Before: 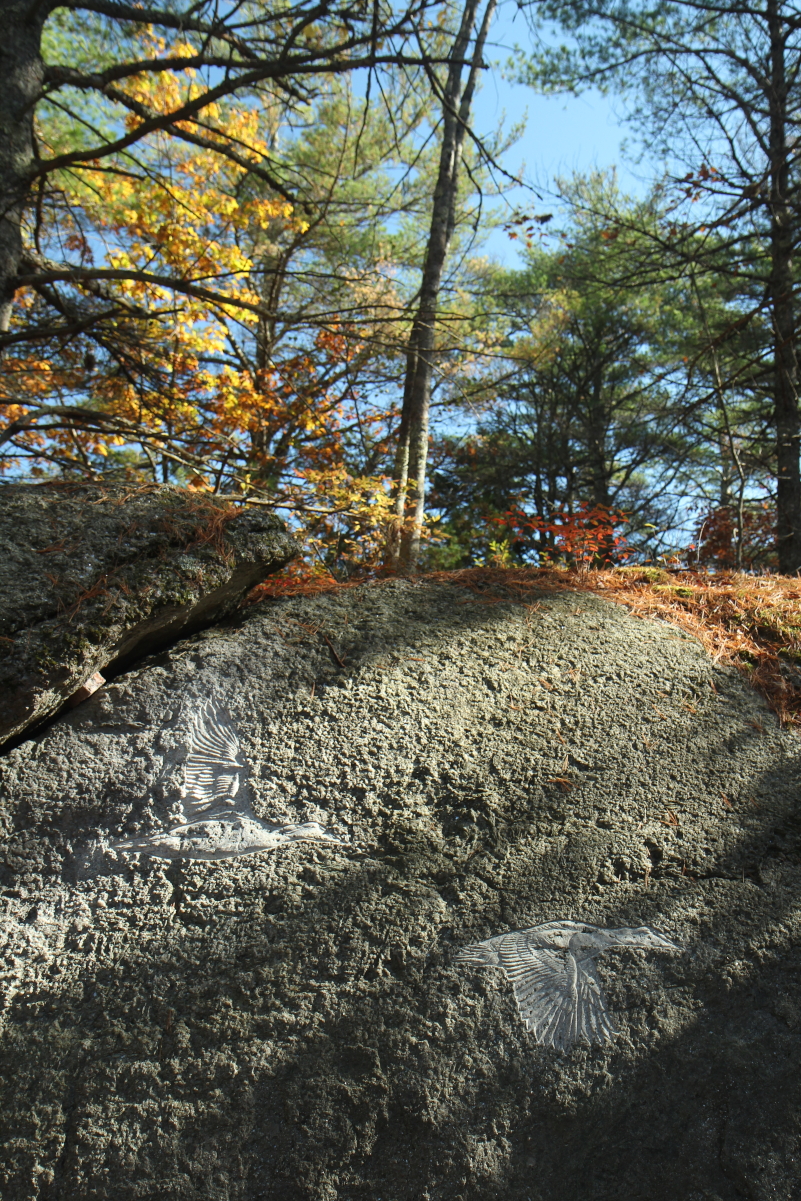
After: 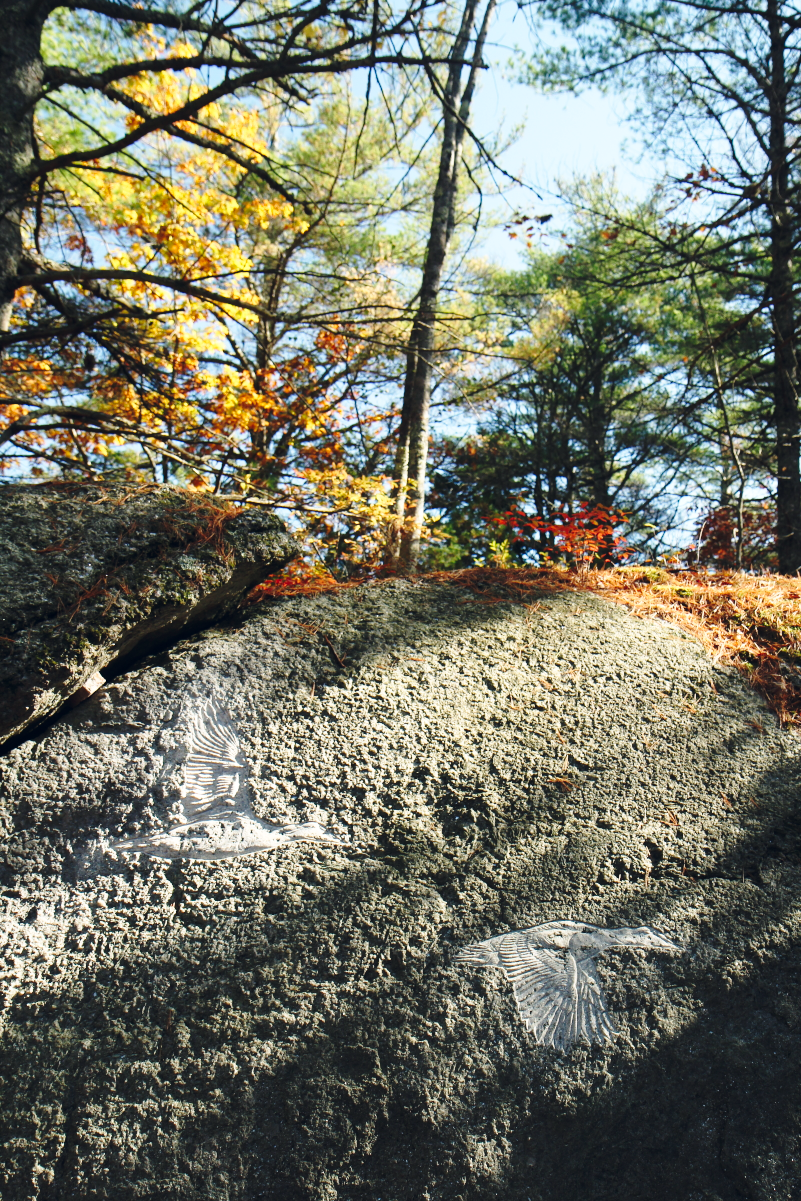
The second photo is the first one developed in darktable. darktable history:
base curve: curves: ch0 [(0, 0) (0.036, 0.037) (0.121, 0.228) (0.46, 0.76) (0.859, 0.983) (1, 1)], preserve colors none
color balance rgb: shadows lift › hue 87.51°, highlights gain › chroma 1.62%, highlights gain › hue 55.1°, global offset › chroma 0.06%, global offset › hue 253.66°, linear chroma grading › global chroma 0.5%
